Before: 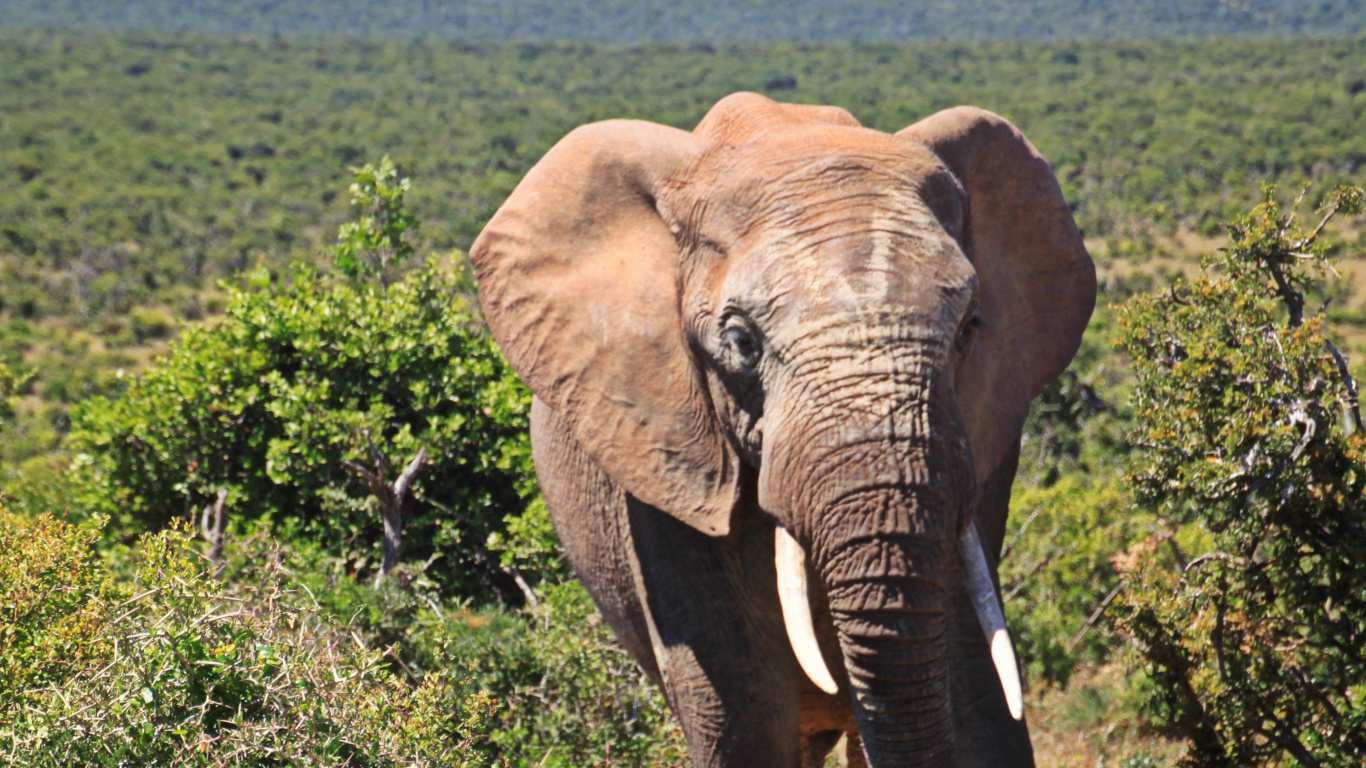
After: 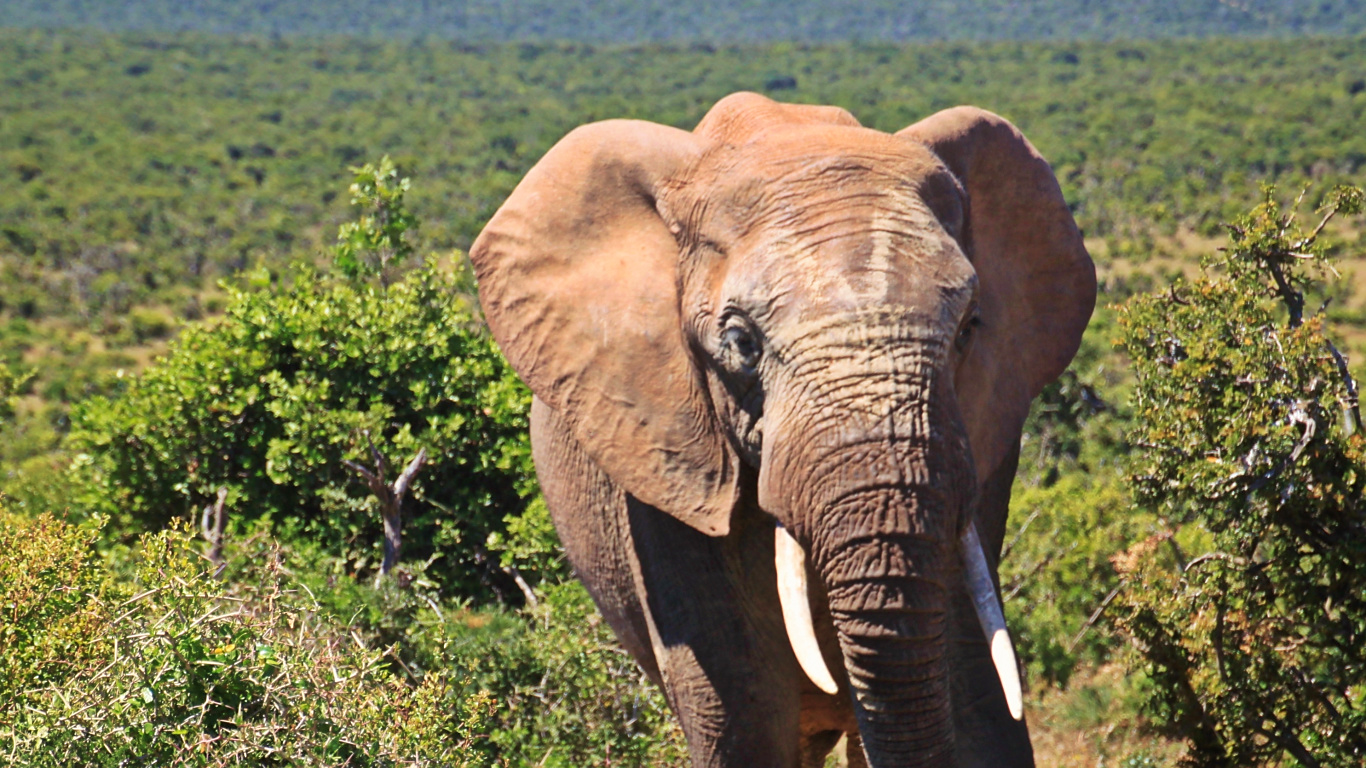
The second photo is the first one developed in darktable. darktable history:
velvia: on, module defaults
sharpen: radius 1.51, amount 0.36, threshold 1.636
